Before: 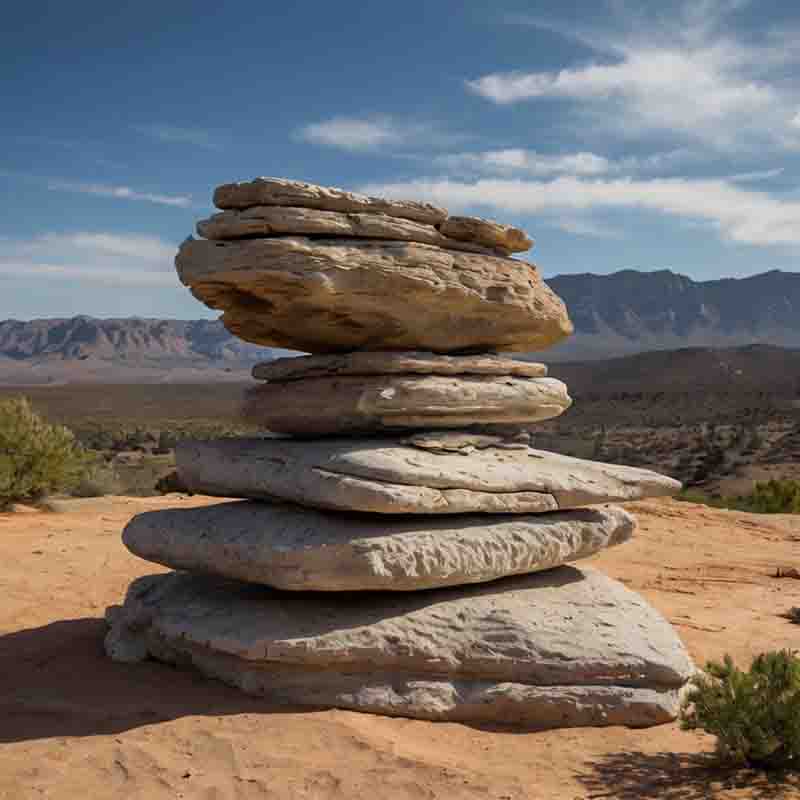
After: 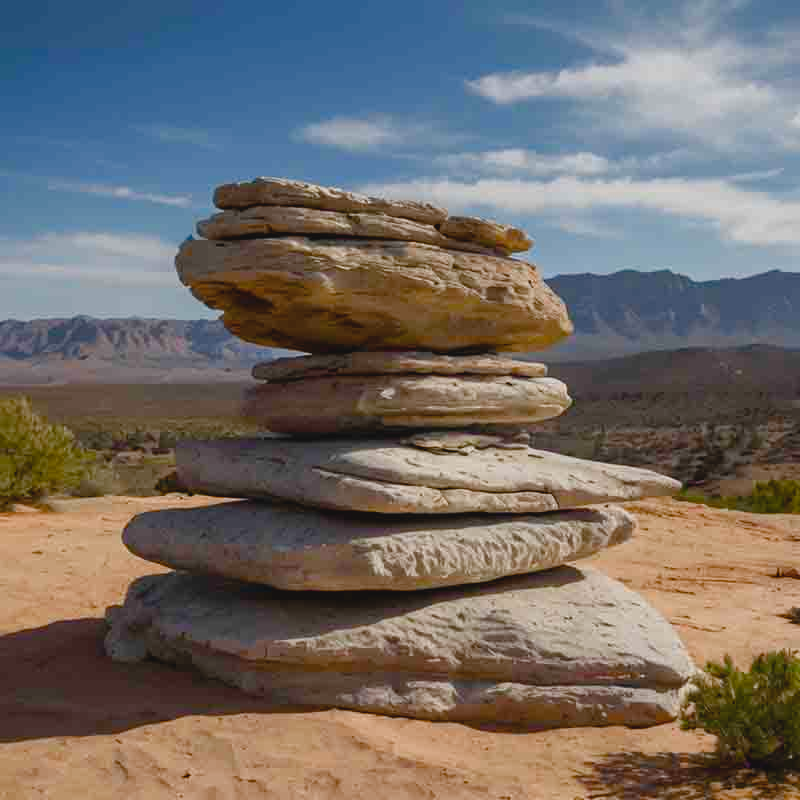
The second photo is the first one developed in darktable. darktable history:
color balance rgb: linear chroma grading › global chroma 14.983%, perceptual saturation grading › global saturation 20%, perceptual saturation grading › highlights -50.532%, perceptual saturation grading › shadows 30.485%
contrast brightness saturation: contrast -0.092, saturation -0.102
